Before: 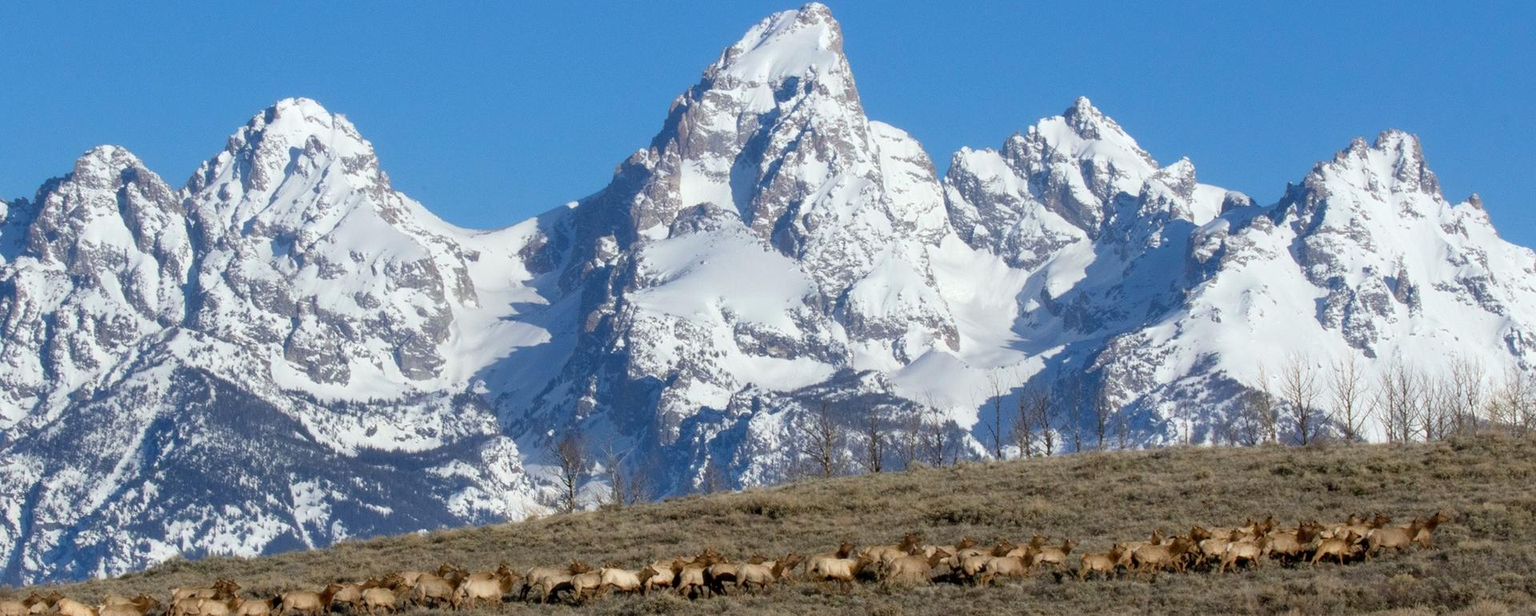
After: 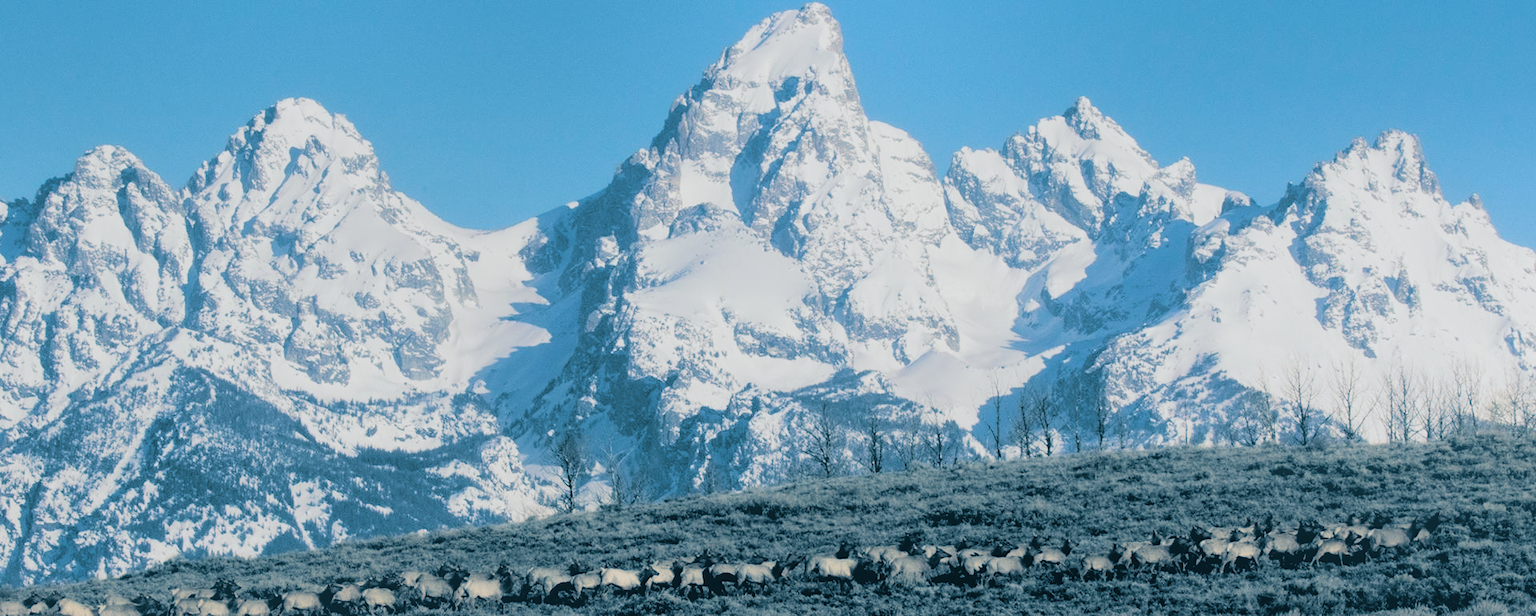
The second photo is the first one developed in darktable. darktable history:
shadows and highlights: highlights color adjustment 0%, low approximation 0.01, soften with gaussian
split-toning: shadows › hue 212.4°, balance -70
filmic rgb: black relative exposure -2.85 EV, white relative exposure 4.56 EV, hardness 1.77, contrast 1.25, preserve chrominance no, color science v5 (2021)
bloom: size 40%
